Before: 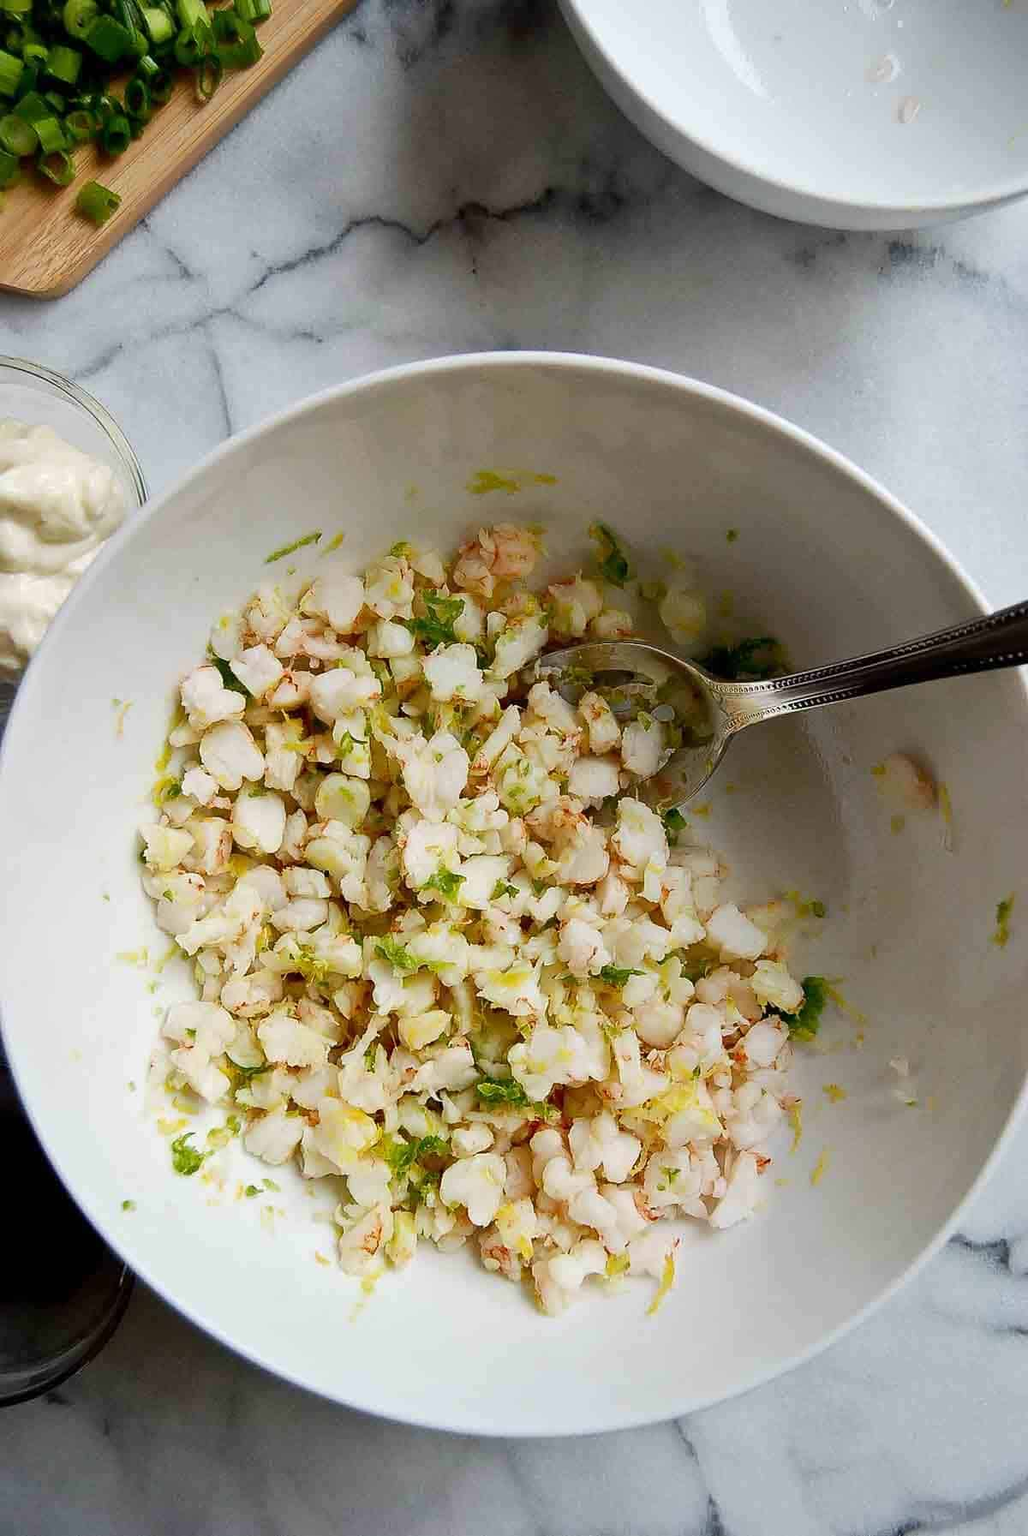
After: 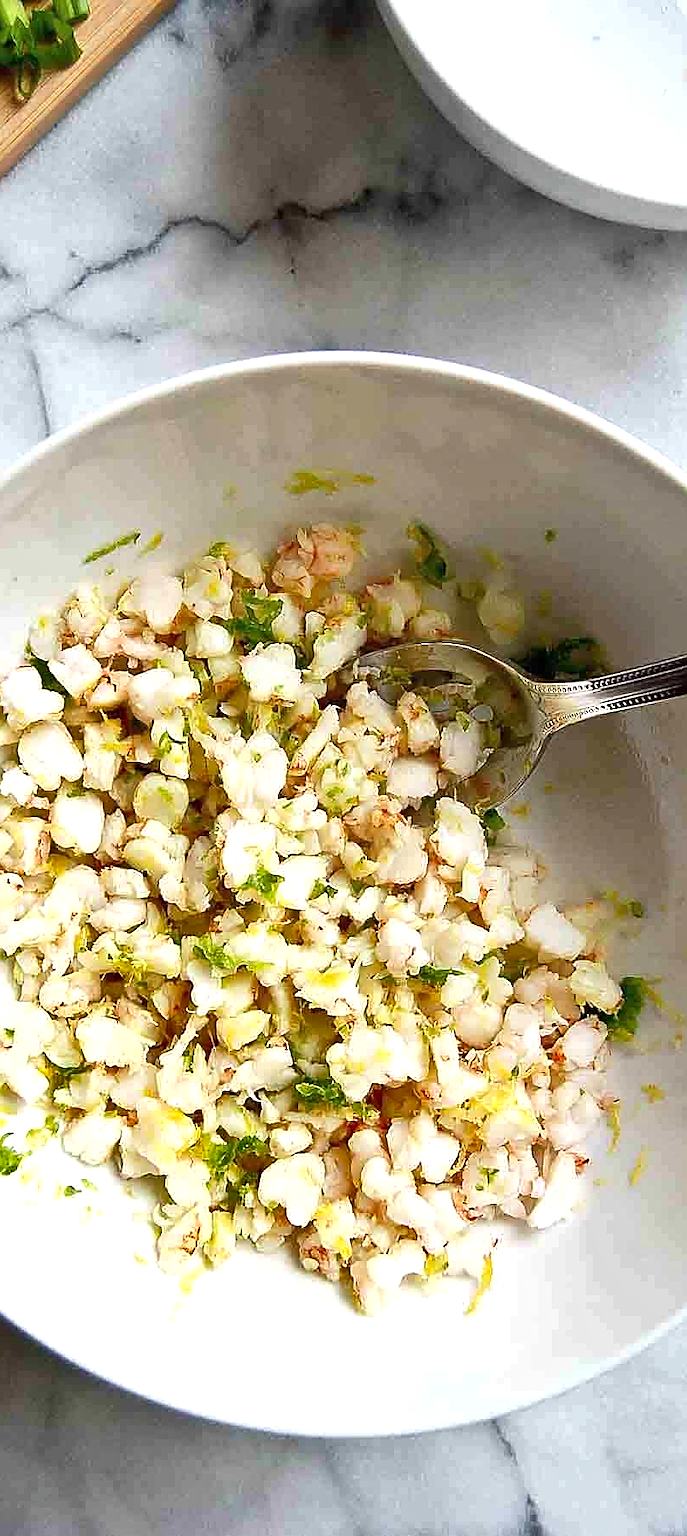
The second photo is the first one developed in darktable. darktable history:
crop and rotate: left 17.667%, right 15.36%
local contrast: mode bilateral grid, contrast 10, coarseness 25, detail 115%, midtone range 0.2
exposure: black level correction 0, exposure 0.696 EV, compensate exposure bias true, compensate highlight preservation false
sharpen: on, module defaults
shadows and highlights: shadows 32.07, highlights -32.2, soften with gaussian
